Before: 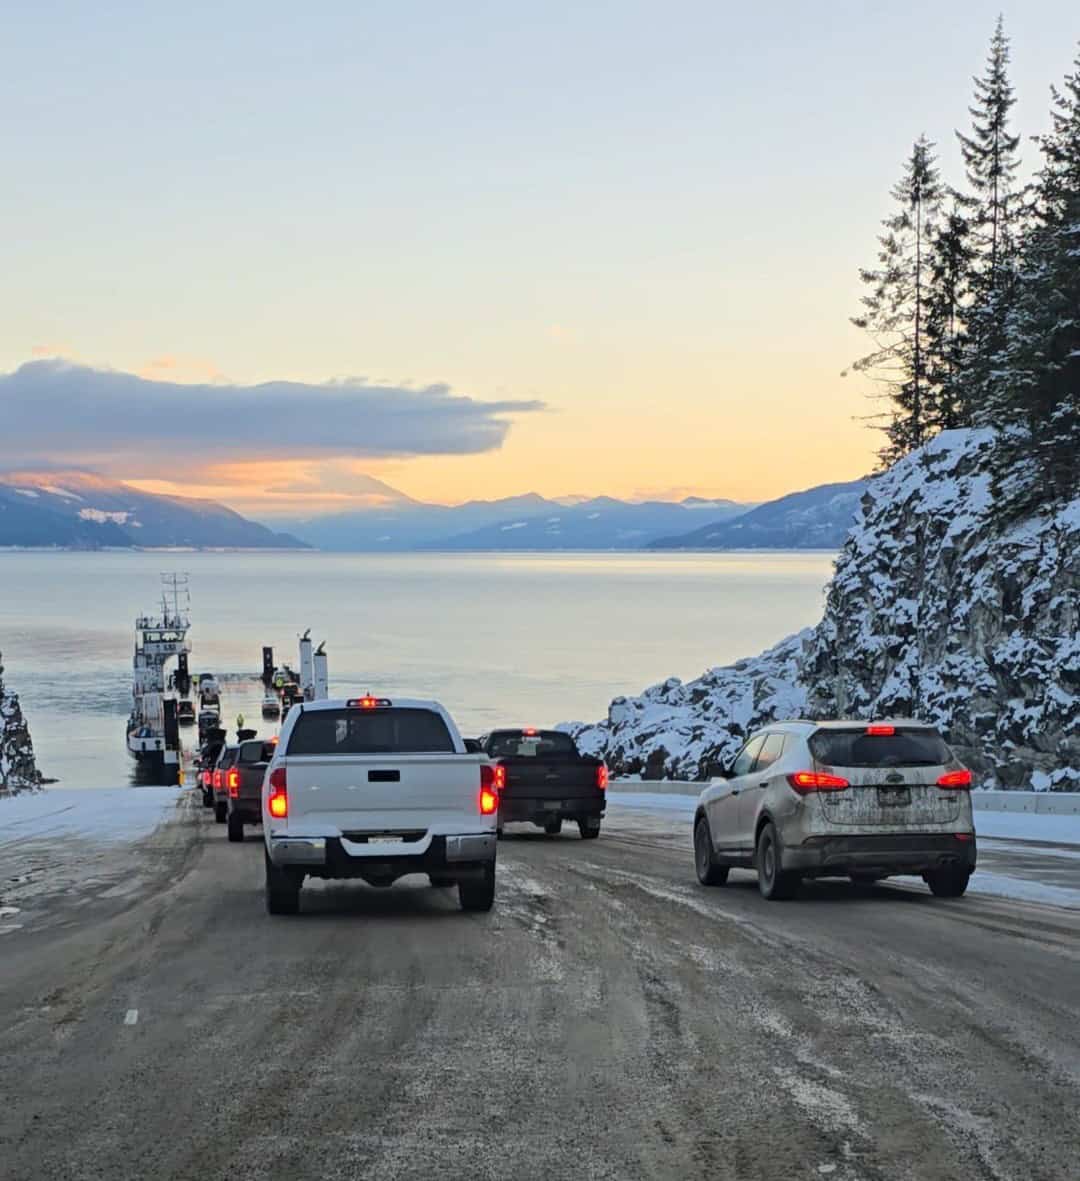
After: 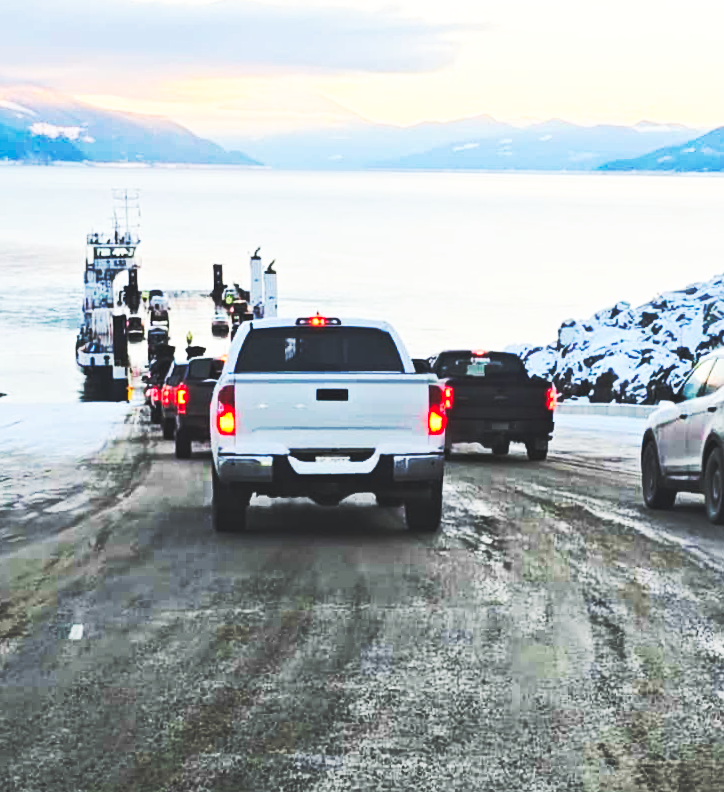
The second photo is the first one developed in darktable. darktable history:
base curve: curves: ch0 [(0, 0.015) (0.085, 0.116) (0.134, 0.298) (0.19, 0.545) (0.296, 0.764) (0.599, 0.982) (1, 1)], preserve colors none
crop and rotate: angle -0.82°, left 3.85%, top 31.828%, right 27.992%
exposure: compensate highlight preservation false
